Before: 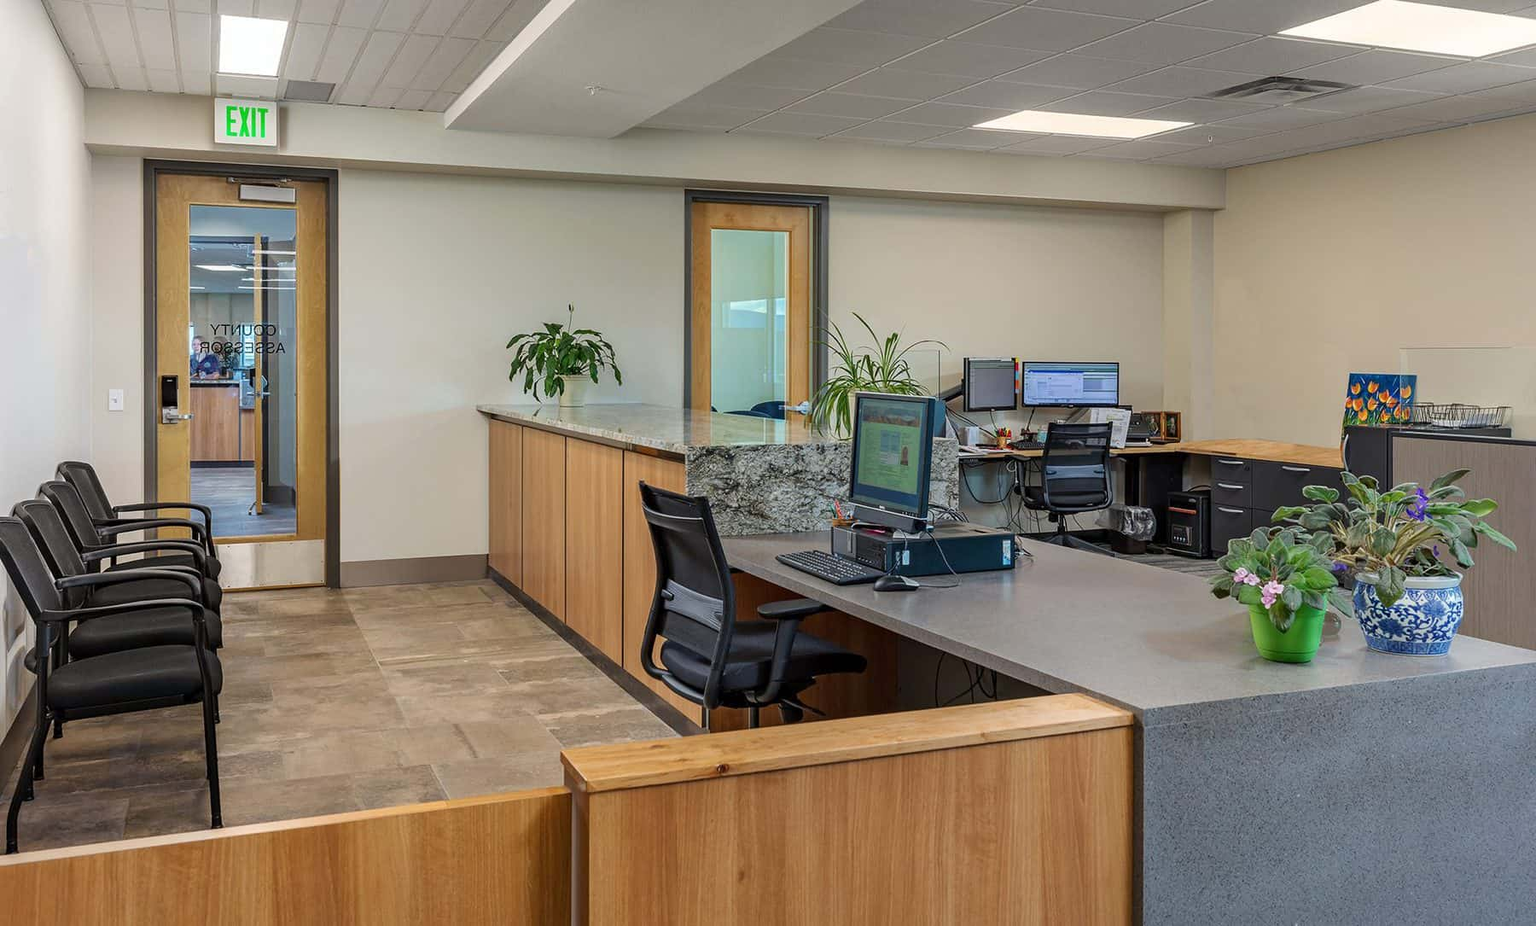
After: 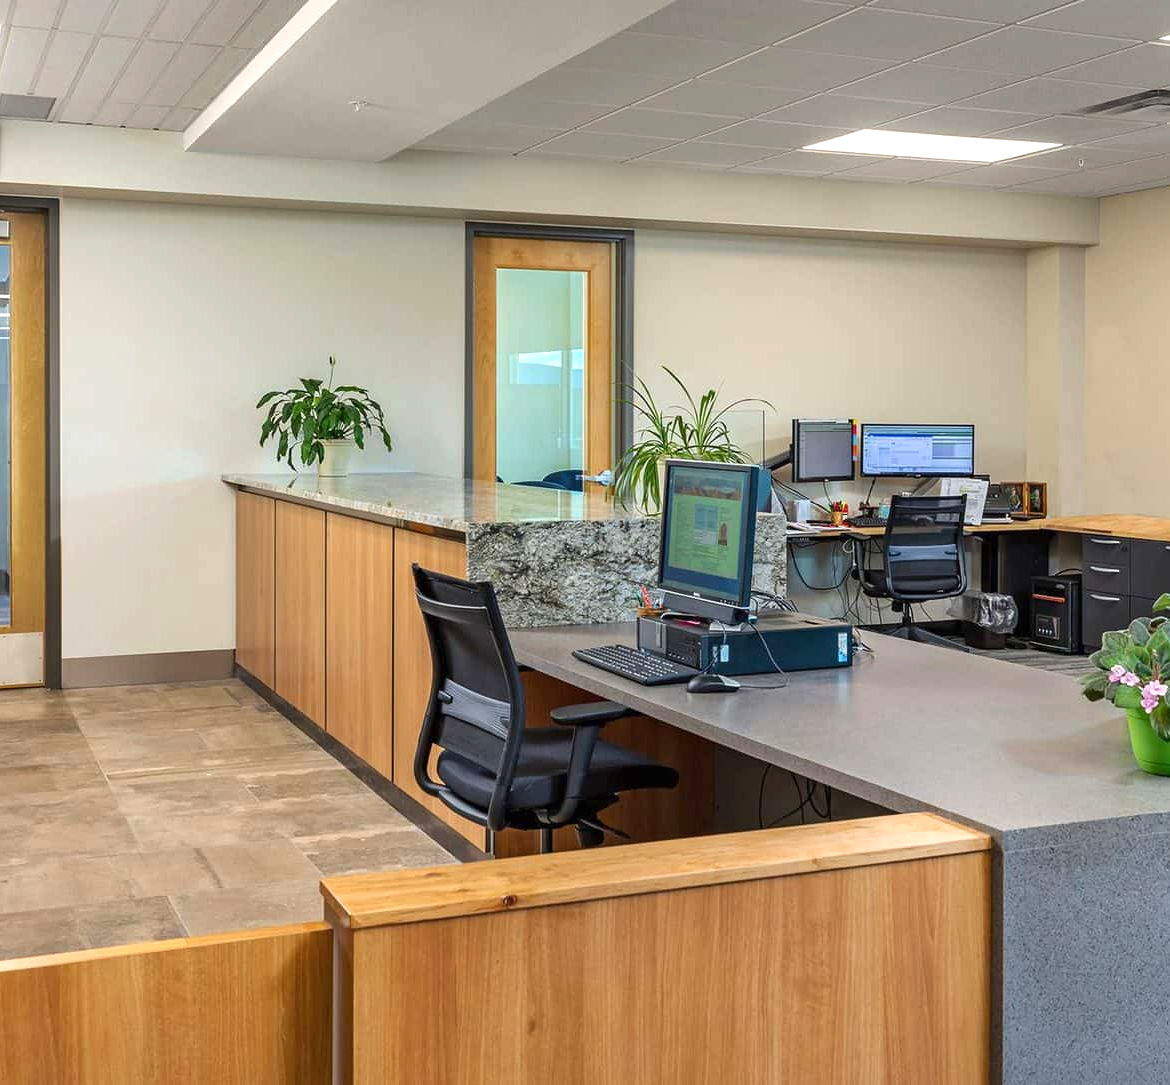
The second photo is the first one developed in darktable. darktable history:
color balance rgb: perceptual saturation grading › global saturation -0.05%, global vibrance 20%
exposure: black level correction 0, exposure 0.498 EV, compensate highlight preservation false
crop and rotate: left 18.746%, right 16.221%
